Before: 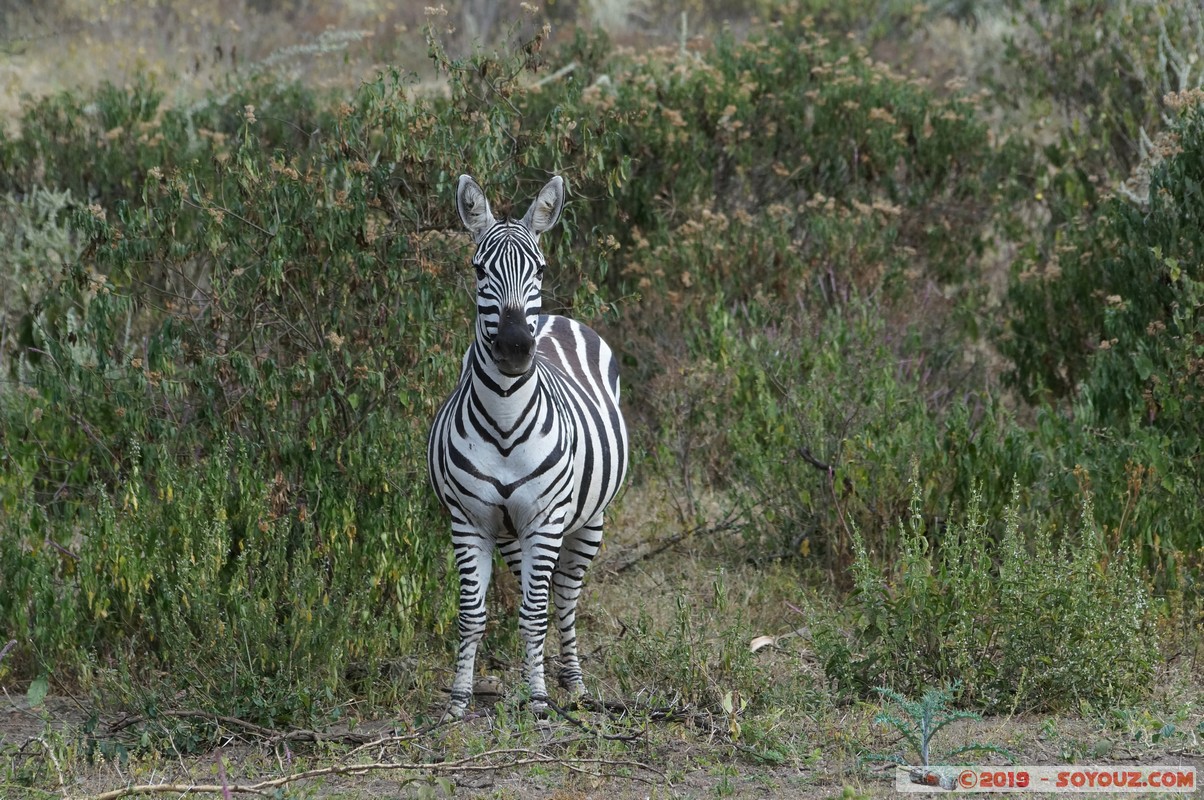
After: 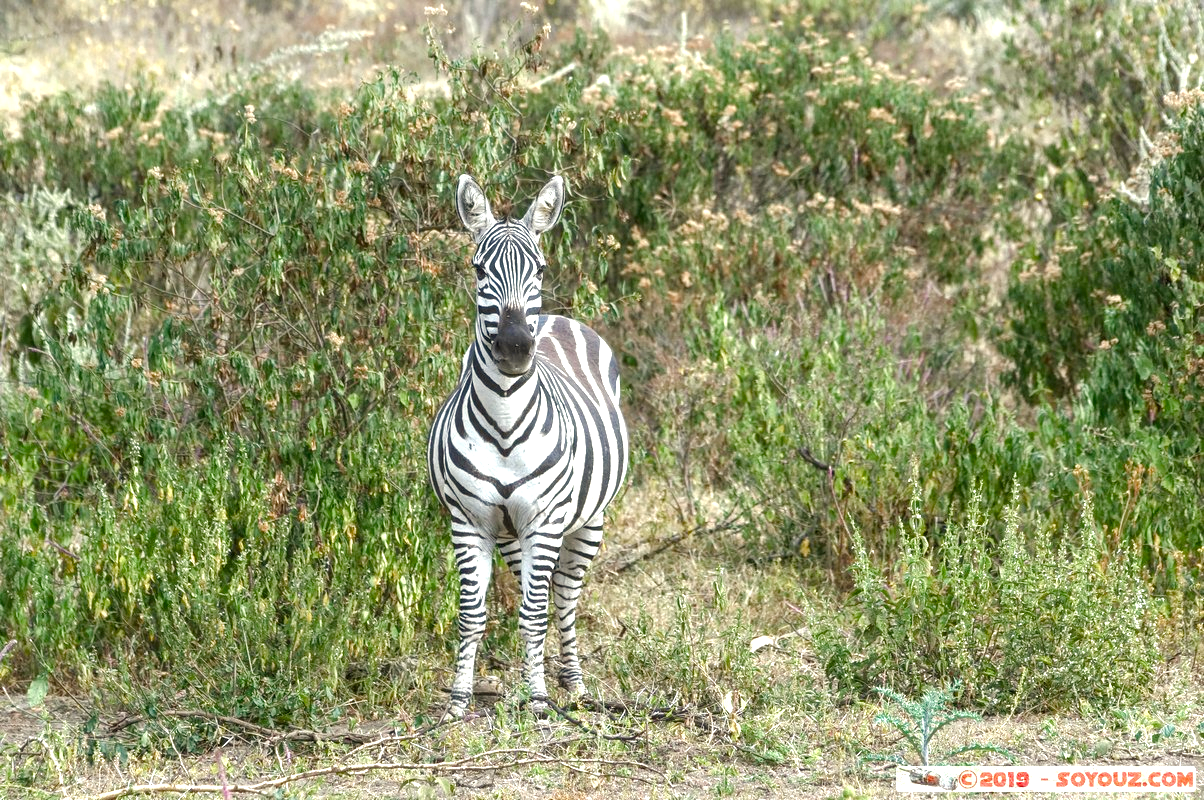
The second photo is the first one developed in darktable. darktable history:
exposure: black level correction 0, exposure 1 EV, compensate exposure bias true, compensate highlight preservation false
local contrast: on, module defaults
white balance: red 1.029, blue 0.92
color balance rgb: perceptual saturation grading › global saturation 20%, perceptual saturation grading › highlights -50%, perceptual saturation grading › shadows 30%, perceptual brilliance grading › global brilliance 10%, perceptual brilliance grading › shadows 15%
shadows and highlights: shadows 25, highlights -25
